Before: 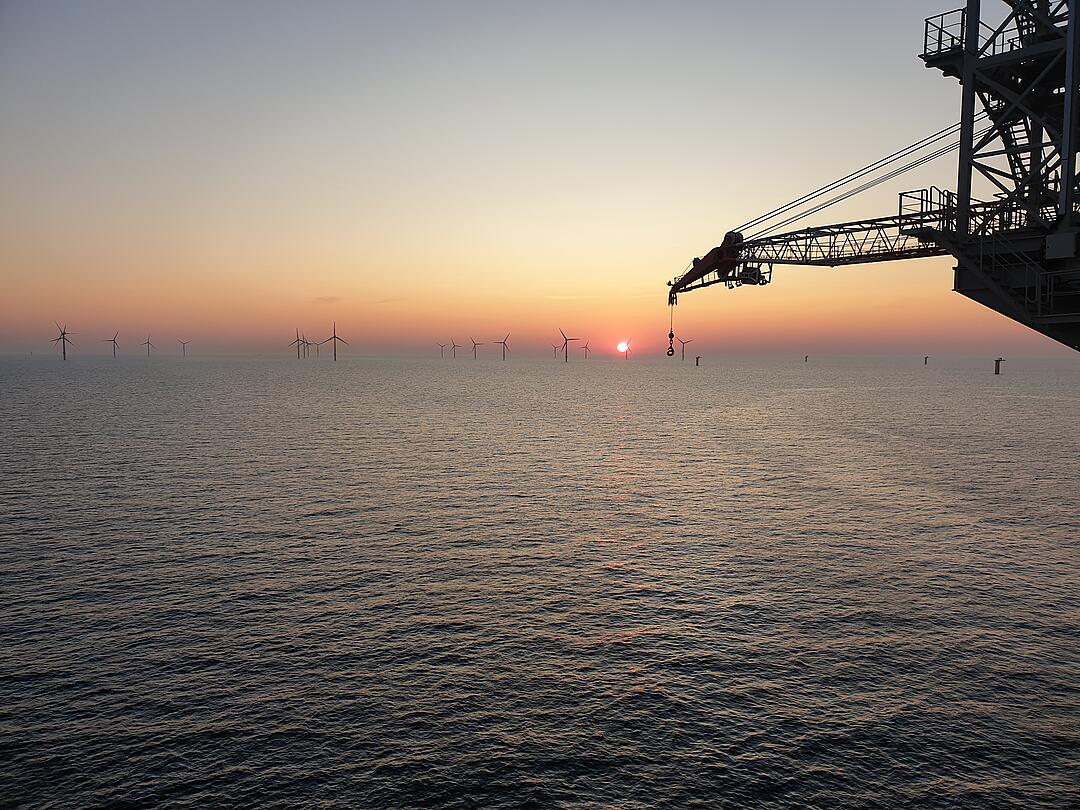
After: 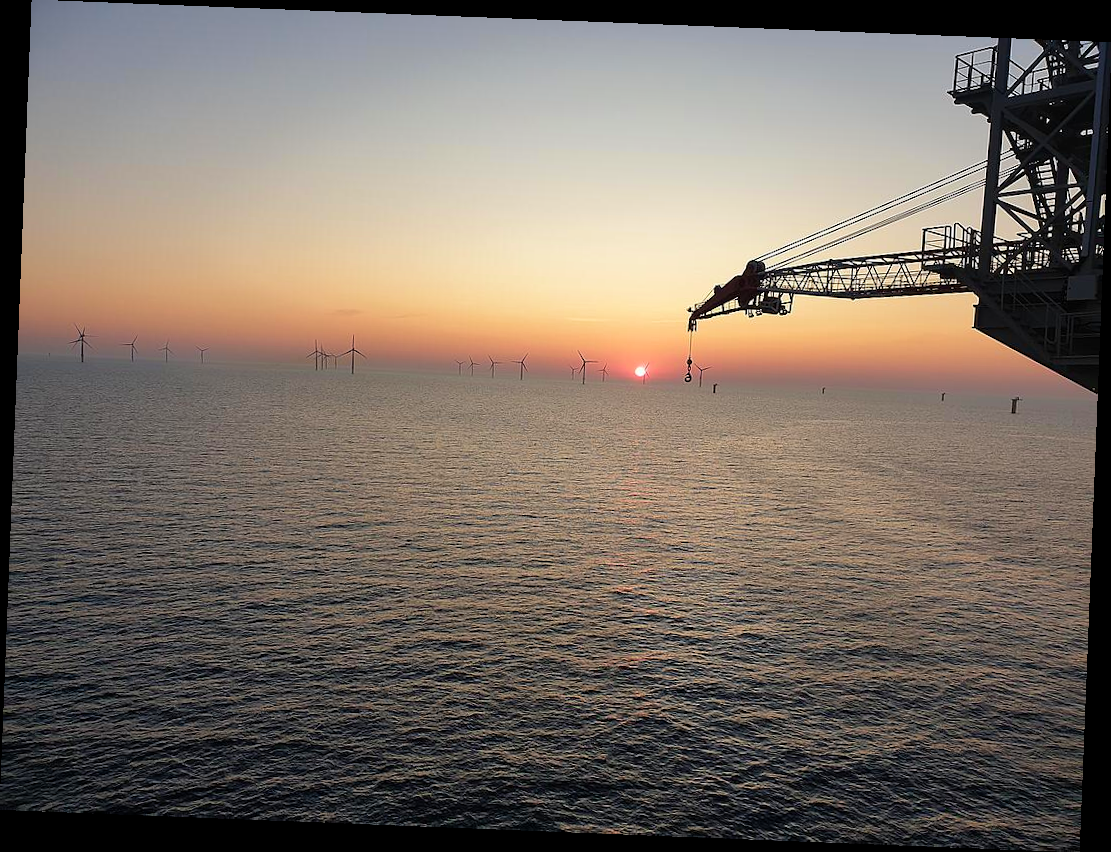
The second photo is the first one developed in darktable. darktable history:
rgb levels: preserve colors max RGB
rotate and perspective: rotation 2.27°, automatic cropping off
velvia: on, module defaults
white balance: emerald 1
